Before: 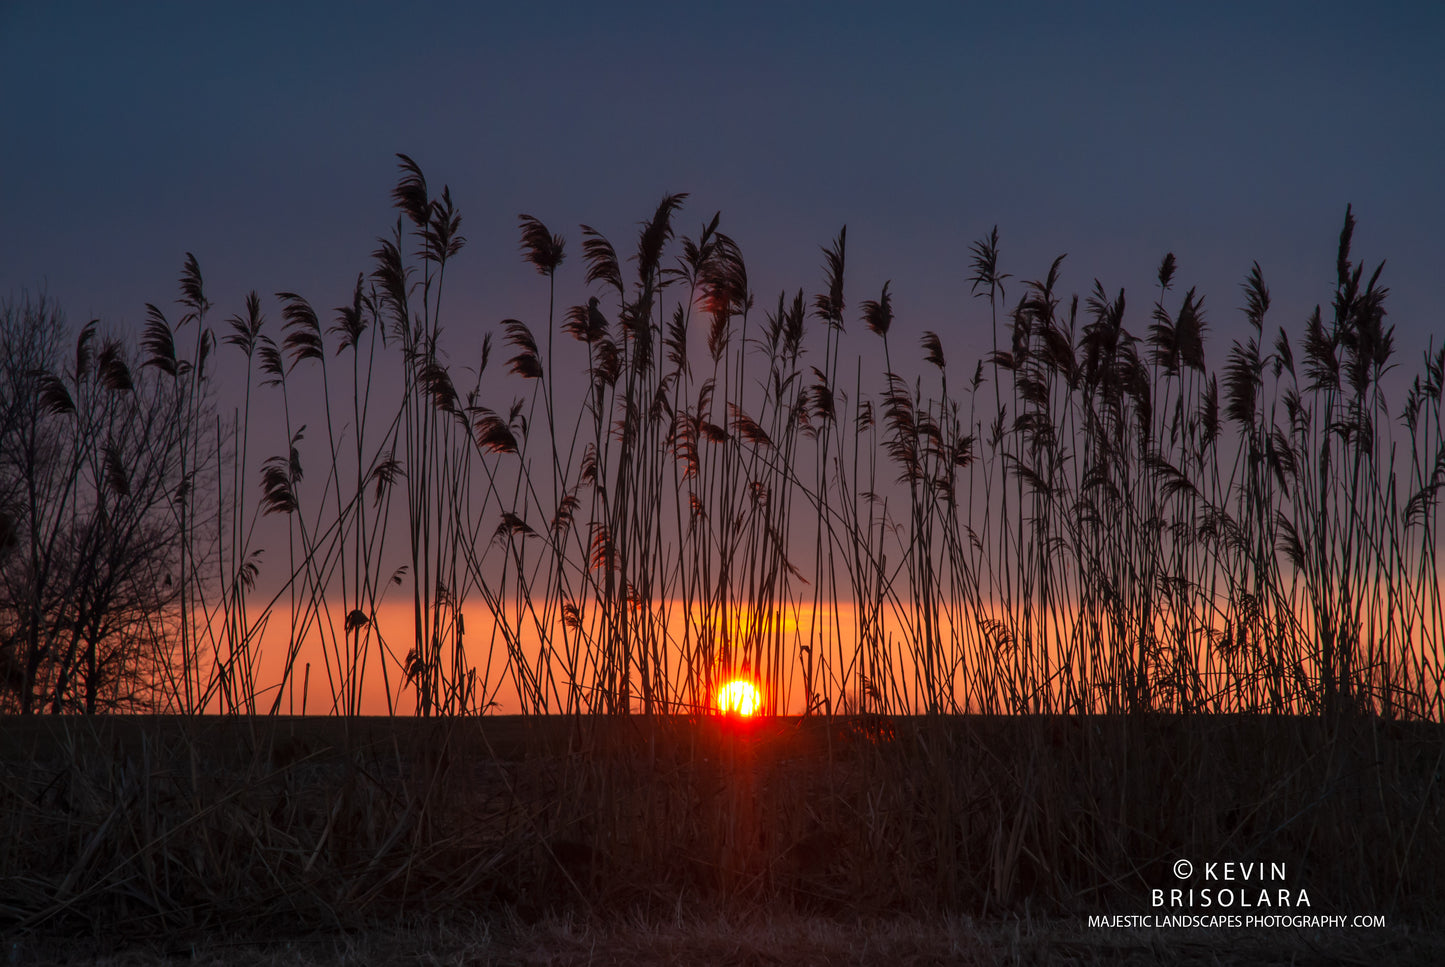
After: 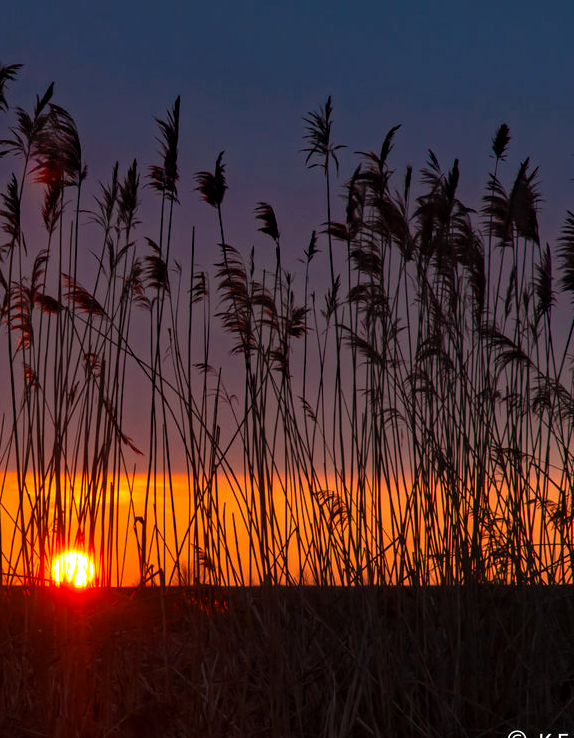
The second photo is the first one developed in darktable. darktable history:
exposure: compensate exposure bias true, compensate highlight preservation false
haze removal: strength 0.299, distance 0.25, compatibility mode true, adaptive false
color balance rgb: perceptual saturation grading › global saturation 25.109%, contrast 5.566%
crop: left 46.14%, top 13.438%, right 14.13%, bottom 10.151%
